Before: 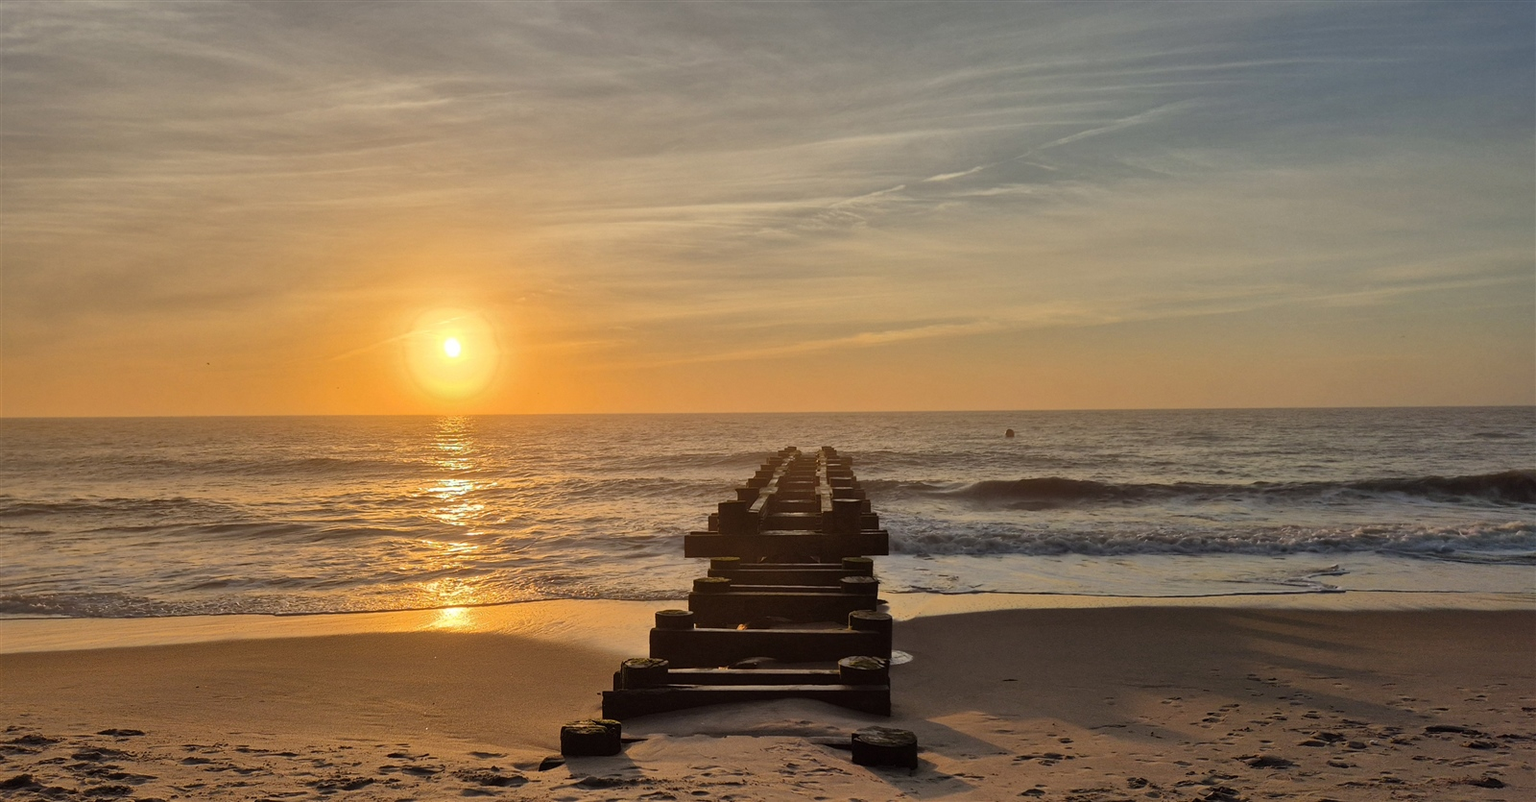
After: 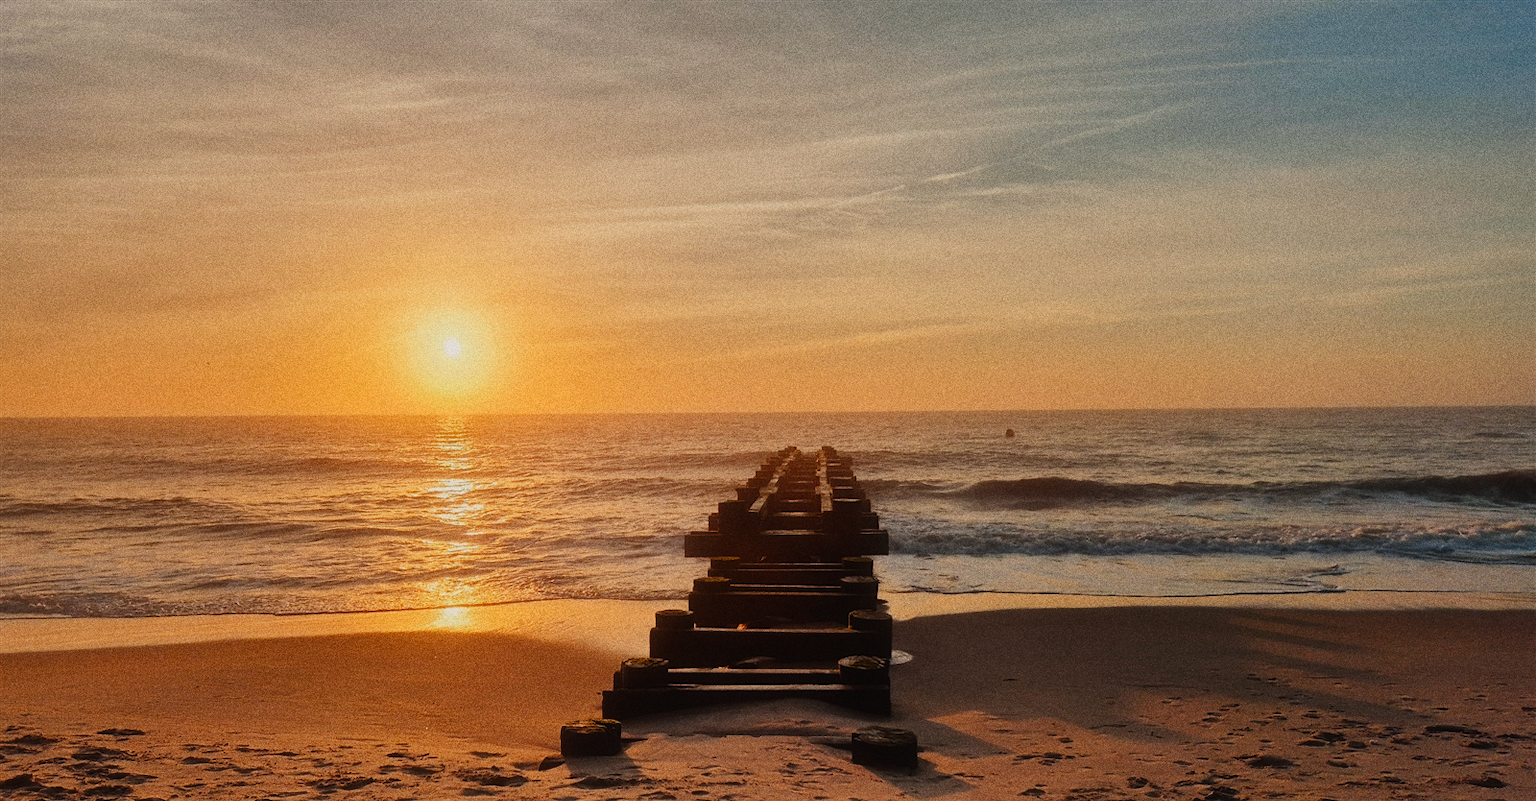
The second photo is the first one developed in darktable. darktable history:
contrast equalizer "negative clarity": octaves 7, y [[0.6 ×6], [0.55 ×6], [0 ×6], [0 ×6], [0 ×6]], mix -0.3
color balance rgb "creative | pacific film": shadows lift › chroma 2%, shadows lift › hue 219.6°, power › hue 313.2°, highlights gain › chroma 3%, highlights gain › hue 75.6°, global offset › luminance 0.5%, perceptual saturation grading › global saturation 15.33%, perceptual saturation grading › highlights -19.33%, perceptual saturation grading › shadows 20%, global vibrance 20%
color equalizer "creative | pacific": saturation › orange 1.03, saturation › yellow 0.883, saturation › green 0.883, saturation › blue 1.08, saturation › magenta 1.05, hue › orange -4.88, hue › green 8.78, brightness › red 1.06, brightness › orange 1.08, brightness › yellow 0.916, brightness › green 0.916, brightness › cyan 1.04, brightness › blue 1.12, brightness › magenta 1.07 | blend: blend mode normal, opacity 100%; mask: uniform (no mask)
diffuse or sharpen "bloom 20%": radius span 32, 1st order speed 50%, 2nd order speed 50%, 3rd order speed 50%, 4th order speed 50% | blend: blend mode normal, opacity 20%; mask: uniform (no mask)
exposure "auto exposure": compensate highlight preservation false
rgb primaries "creative | pacific": red hue -0.042, red purity 1.1, green hue 0.047, green purity 1.12, blue hue -0.089, blue purity 0.937
sigmoid: contrast 1.7, skew -0.2, preserve hue 0%, red attenuation 0.1, red rotation 0.035, green attenuation 0.1, green rotation -0.017, blue attenuation 0.15, blue rotation -0.052, base primaries Rec2020
grain "silver grain": coarseness 0.09 ISO, strength 40%
